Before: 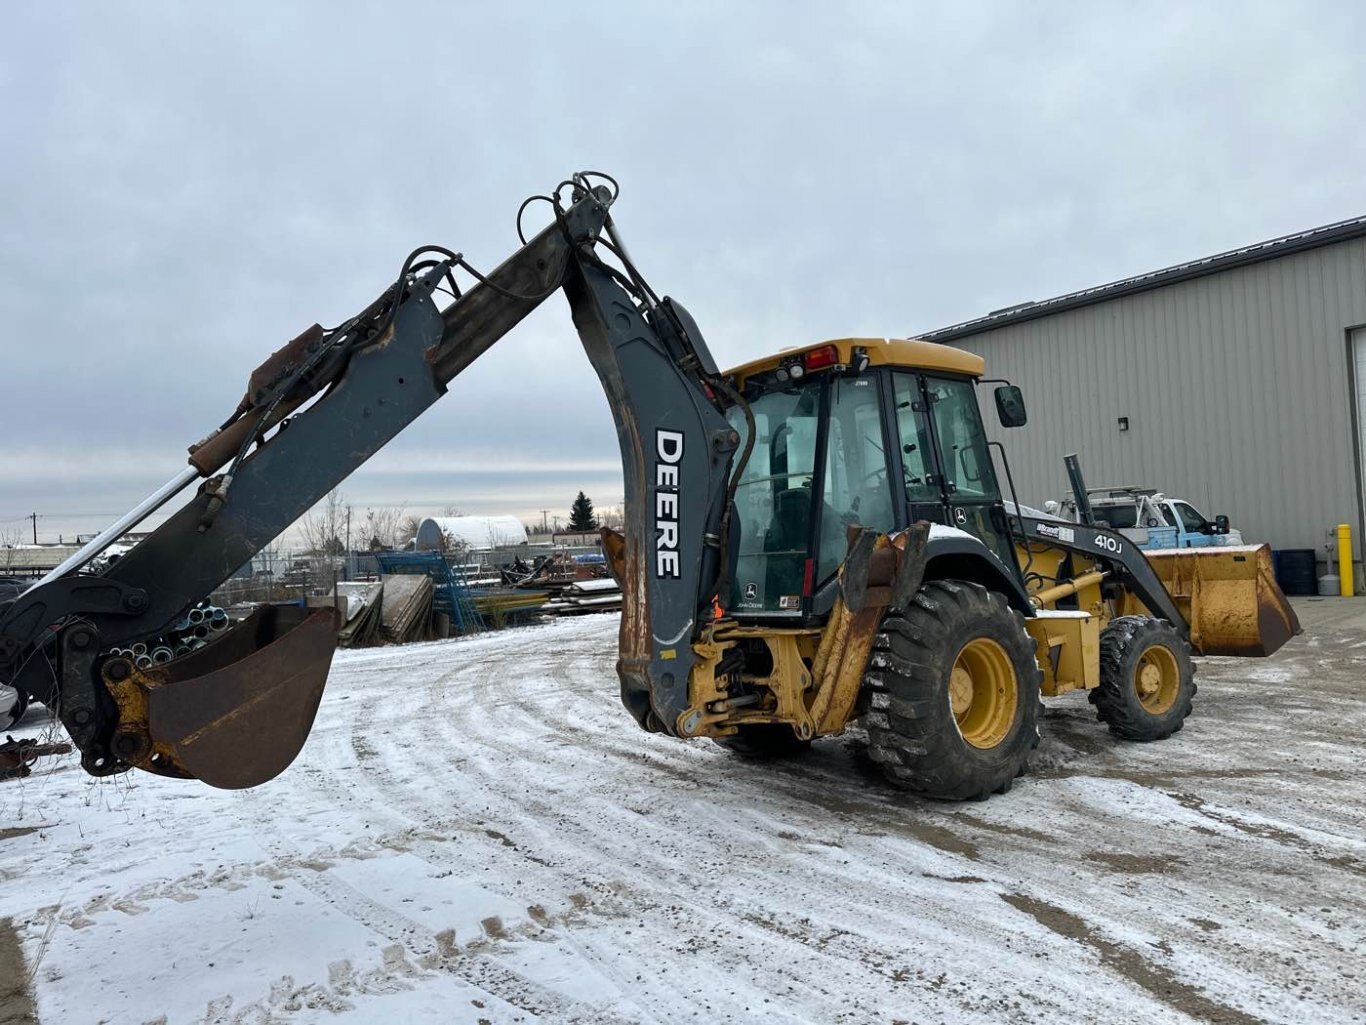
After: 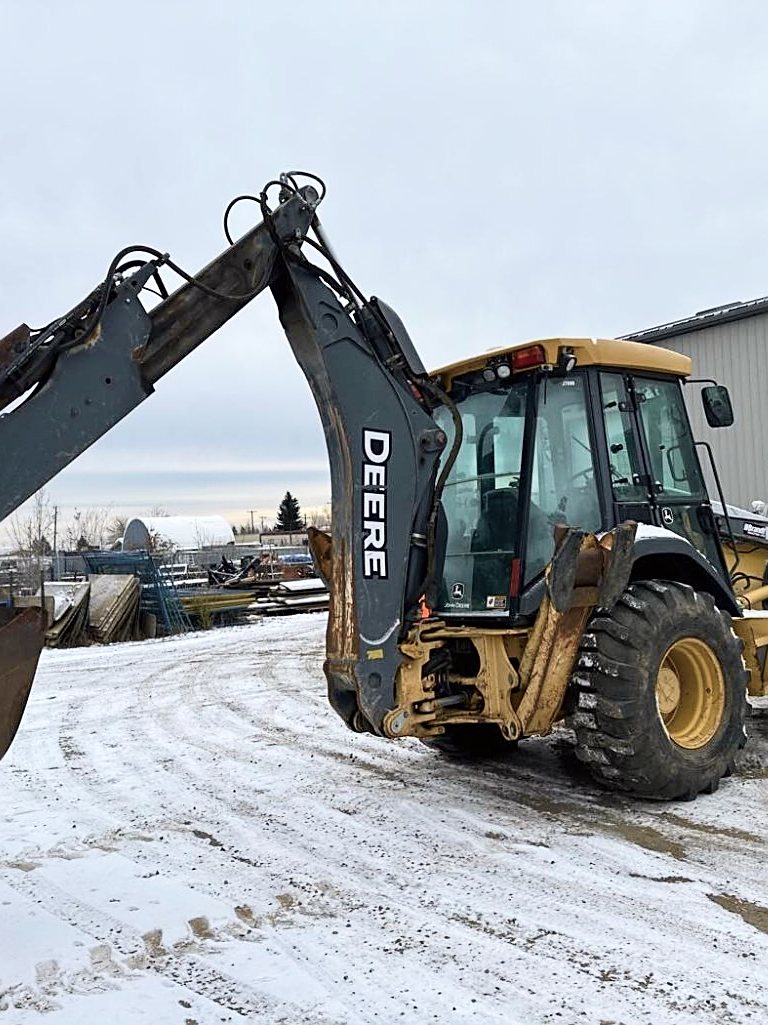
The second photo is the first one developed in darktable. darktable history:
sharpen: on, module defaults
tone curve: curves: ch0 [(0, 0) (0.739, 0.837) (1, 1)]; ch1 [(0, 0) (0.226, 0.261) (0.383, 0.397) (0.462, 0.473) (0.498, 0.502) (0.521, 0.52) (0.578, 0.57) (1, 1)]; ch2 [(0, 0) (0.438, 0.456) (0.5, 0.5) (0.547, 0.557) (0.597, 0.58) (0.629, 0.603) (1, 1)], color space Lab, independent channels, preserve colors none
crop: left 21.496%, right 22.254%
velvia: on, module defaults
